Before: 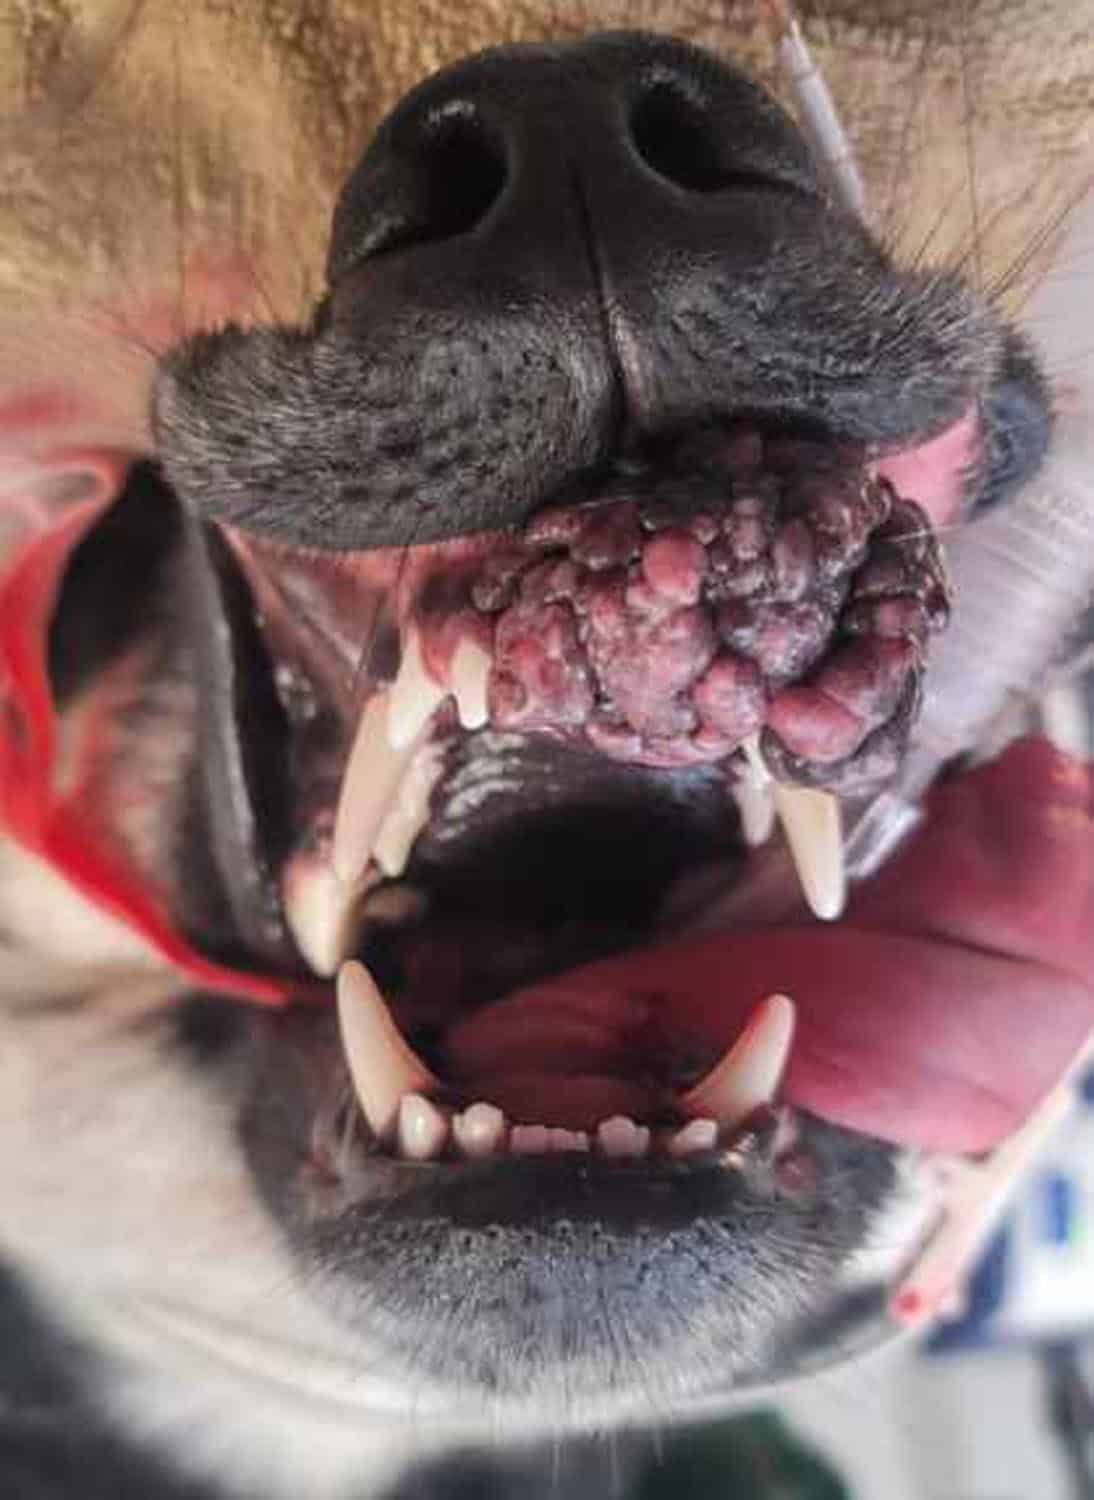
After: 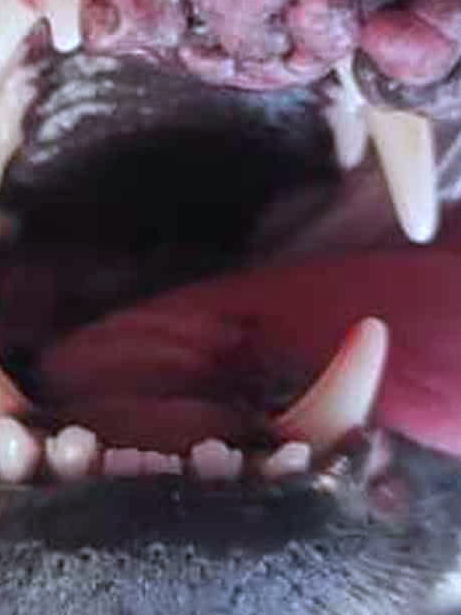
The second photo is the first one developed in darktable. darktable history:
white balance: red 0.931, blue 1.11
crop: left 37.221%, top 45.169%, right 20.63%, bottom 13.777%
